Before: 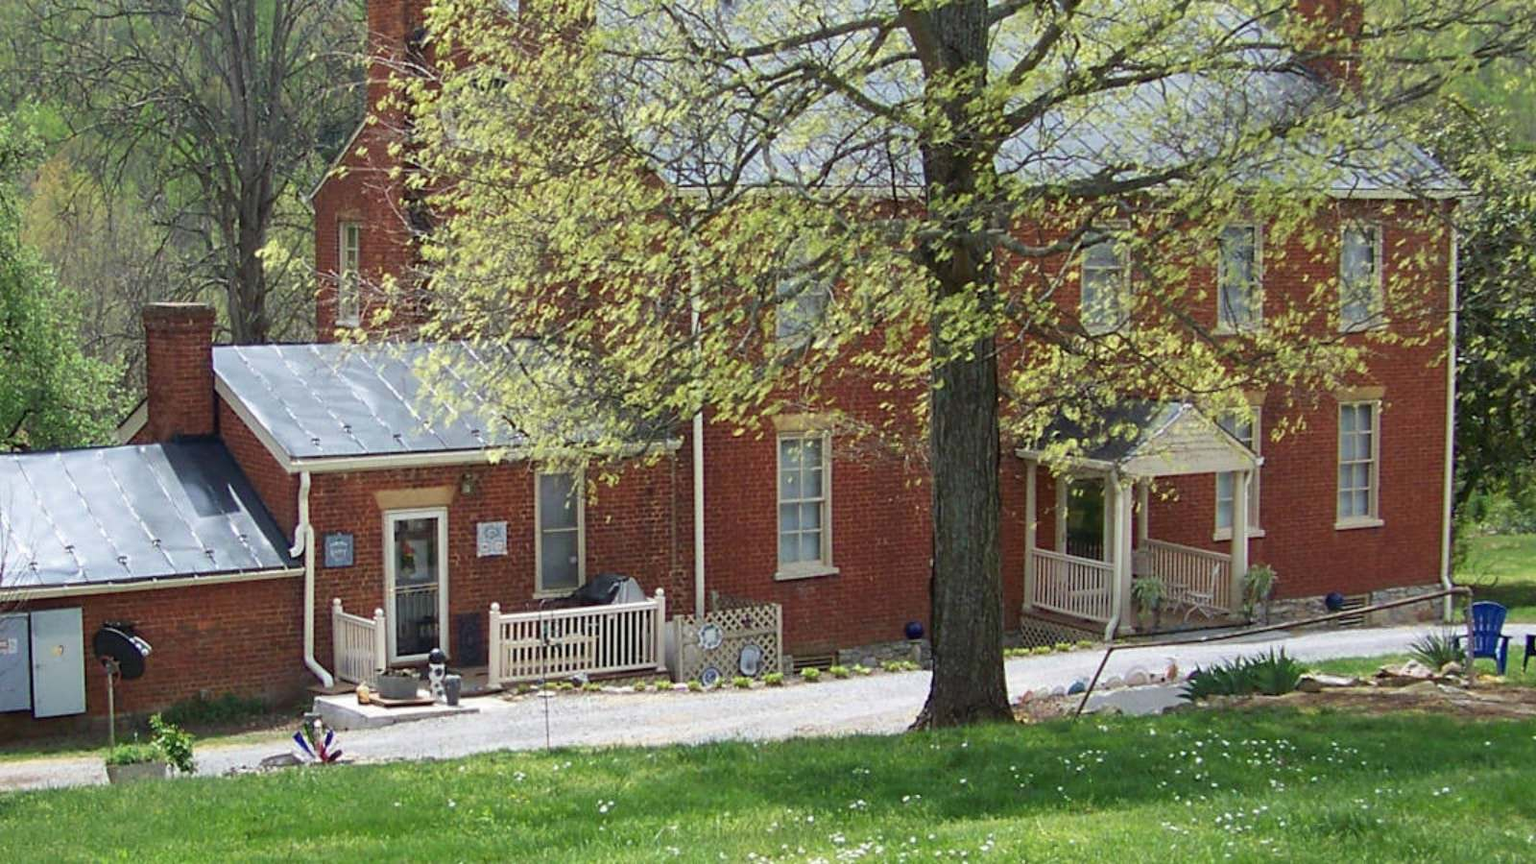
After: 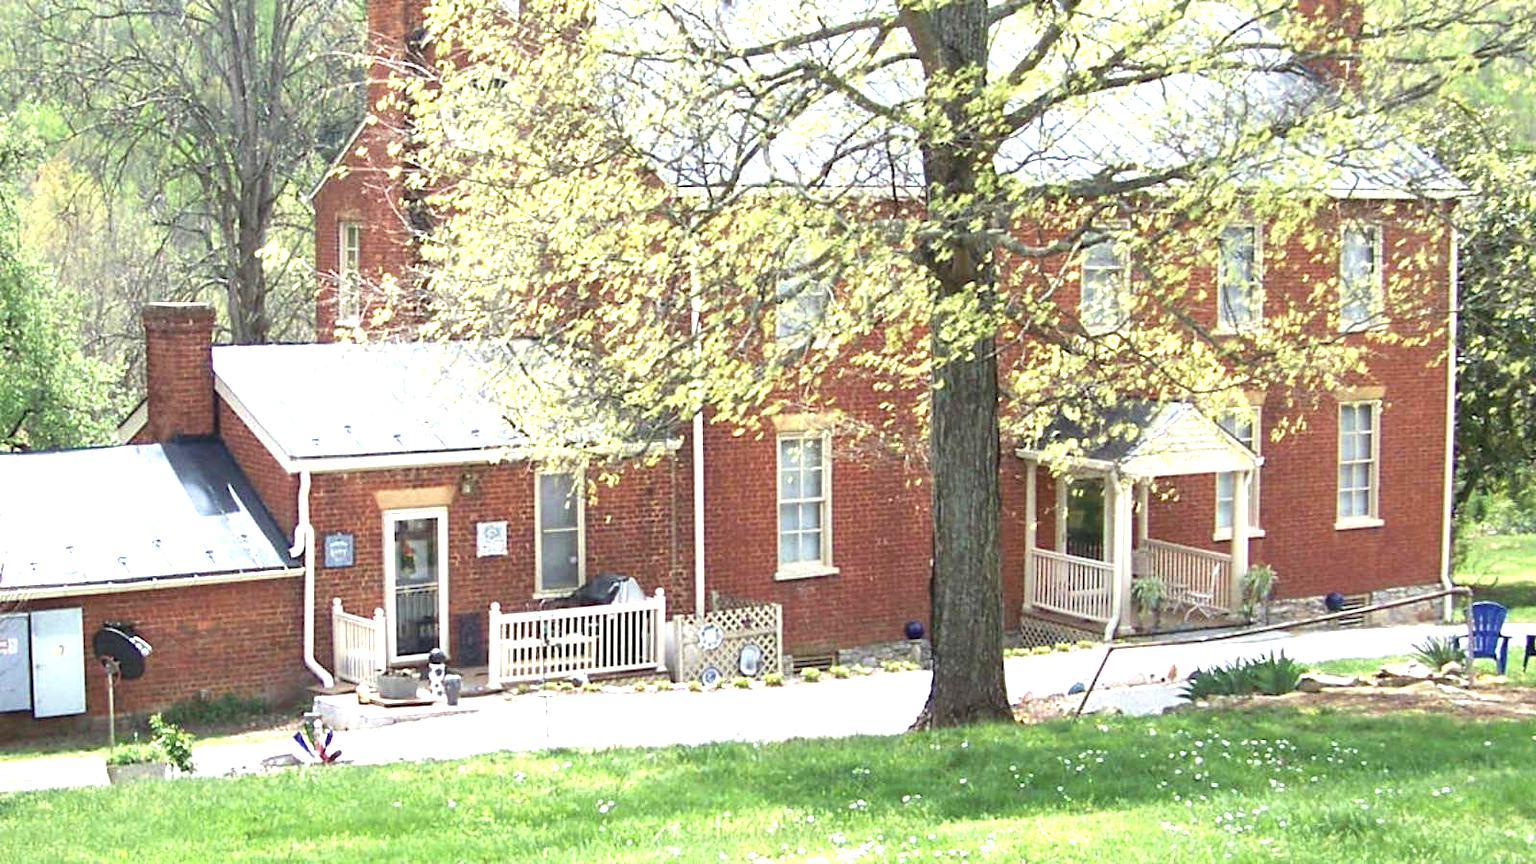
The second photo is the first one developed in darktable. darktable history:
exposure: black level correction 0, exposure 1.556 EV, compensate highlight preservation false
color correction: highlights b* 0.046, saturation 0.854
